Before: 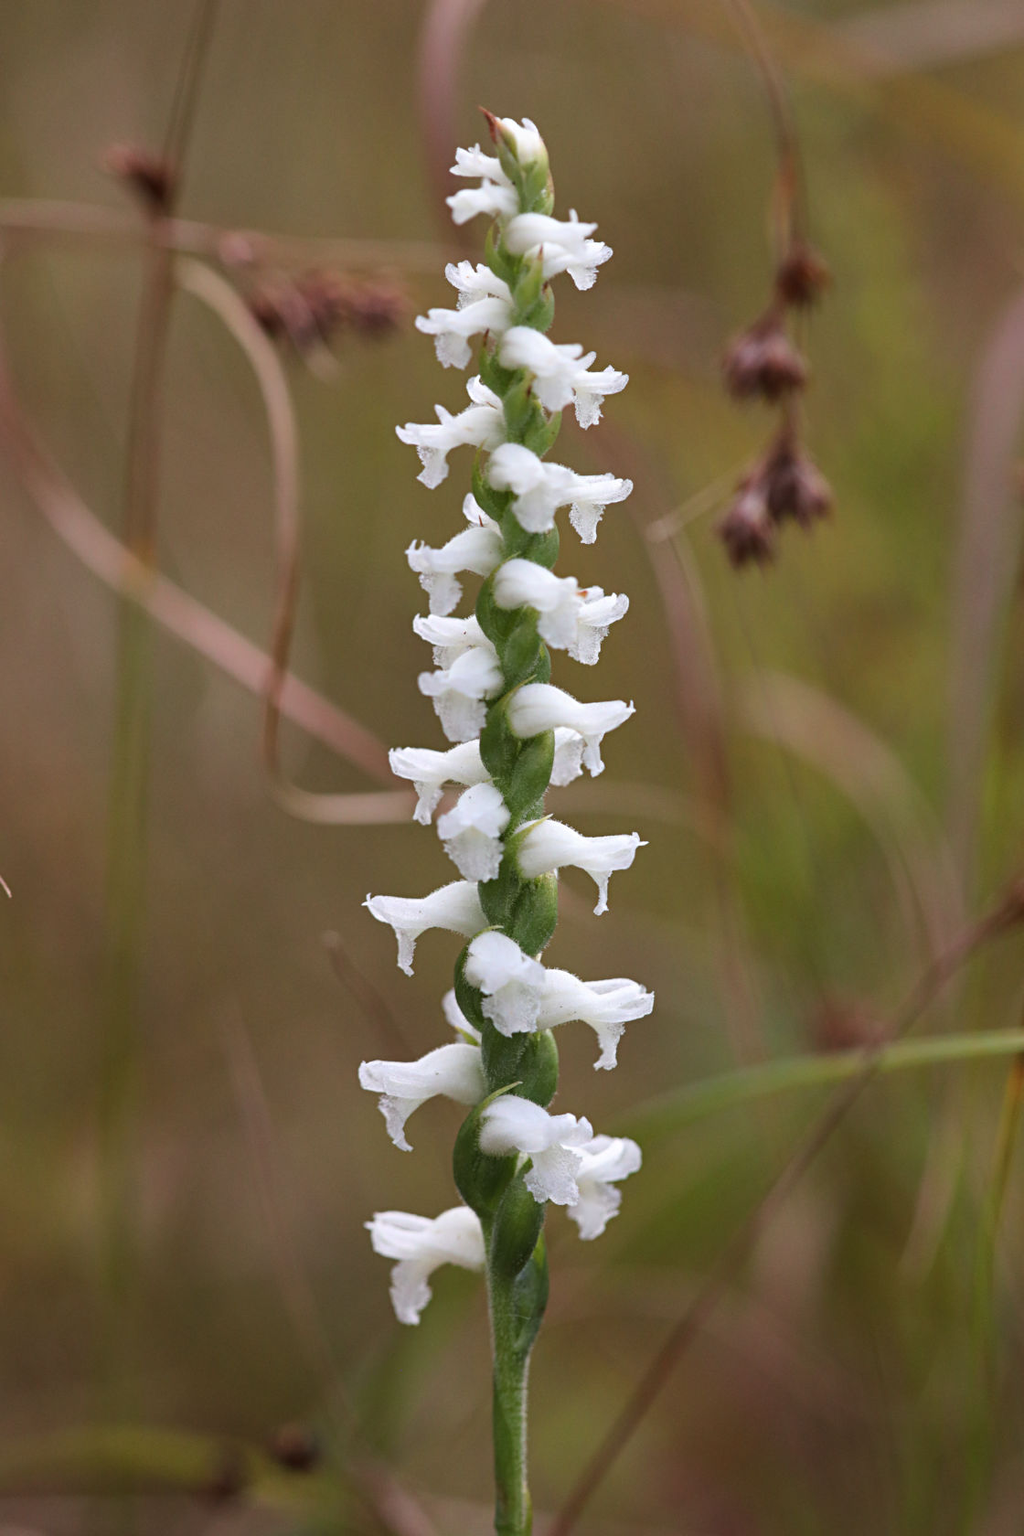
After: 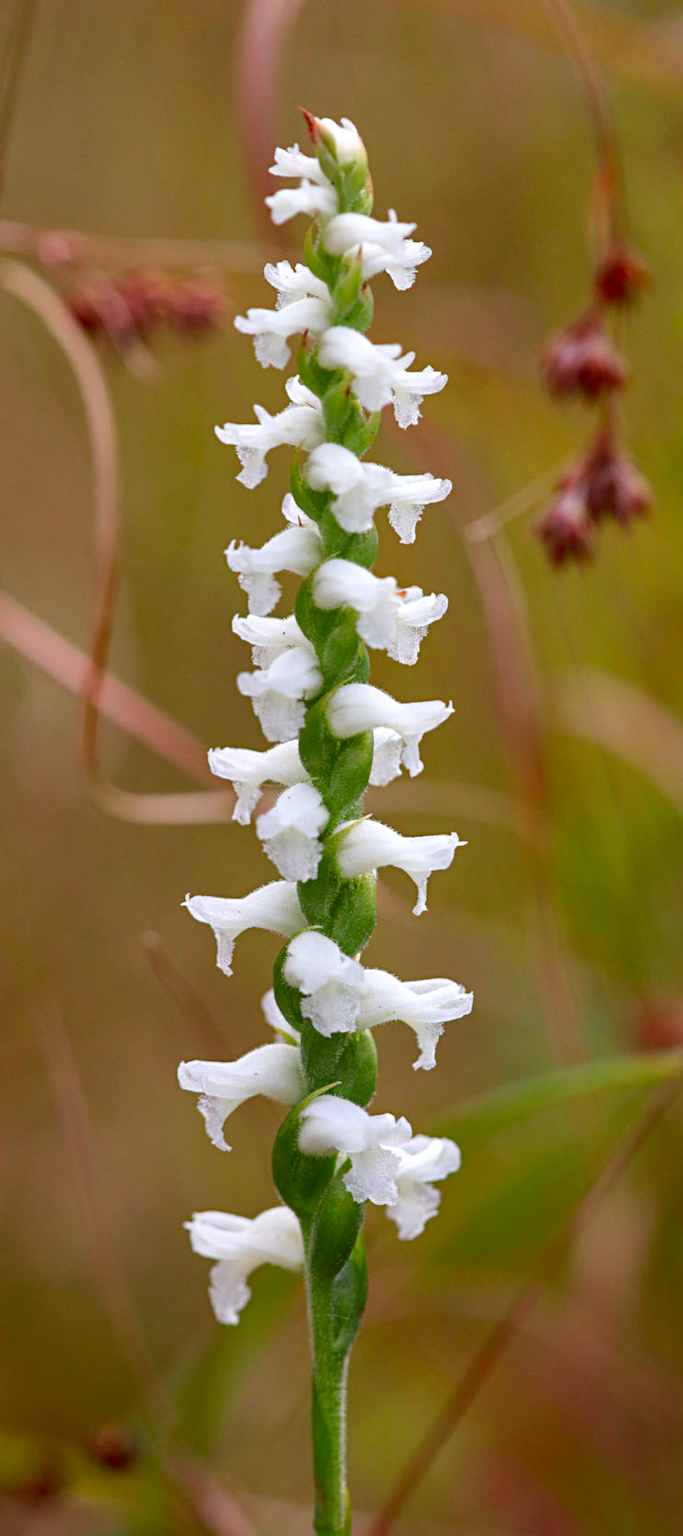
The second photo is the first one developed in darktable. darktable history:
crop and rotate: left 17.732%, right 15.423%
contrast brightness saturation: brightness -0.2, saturation 0.08
local contrast: detail 110%
levels: levels [0, 0.397, 0.955]
